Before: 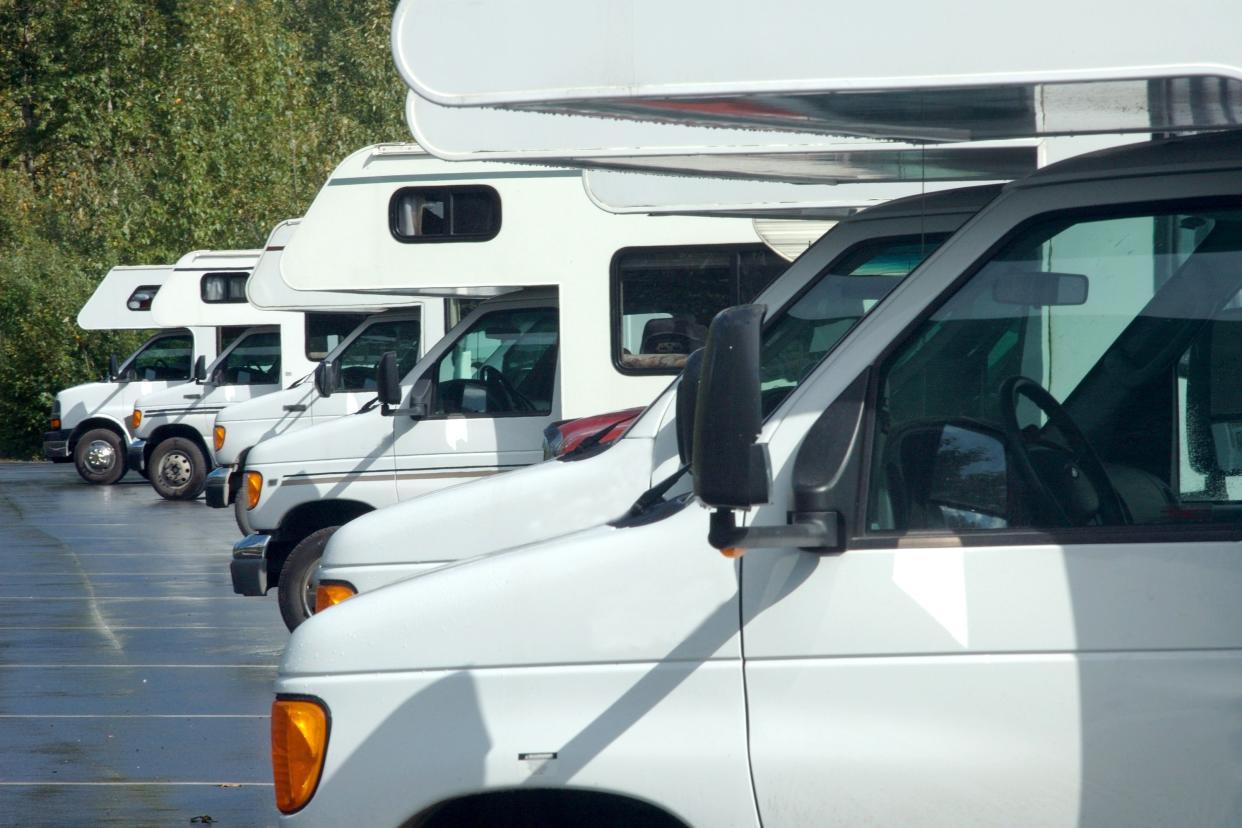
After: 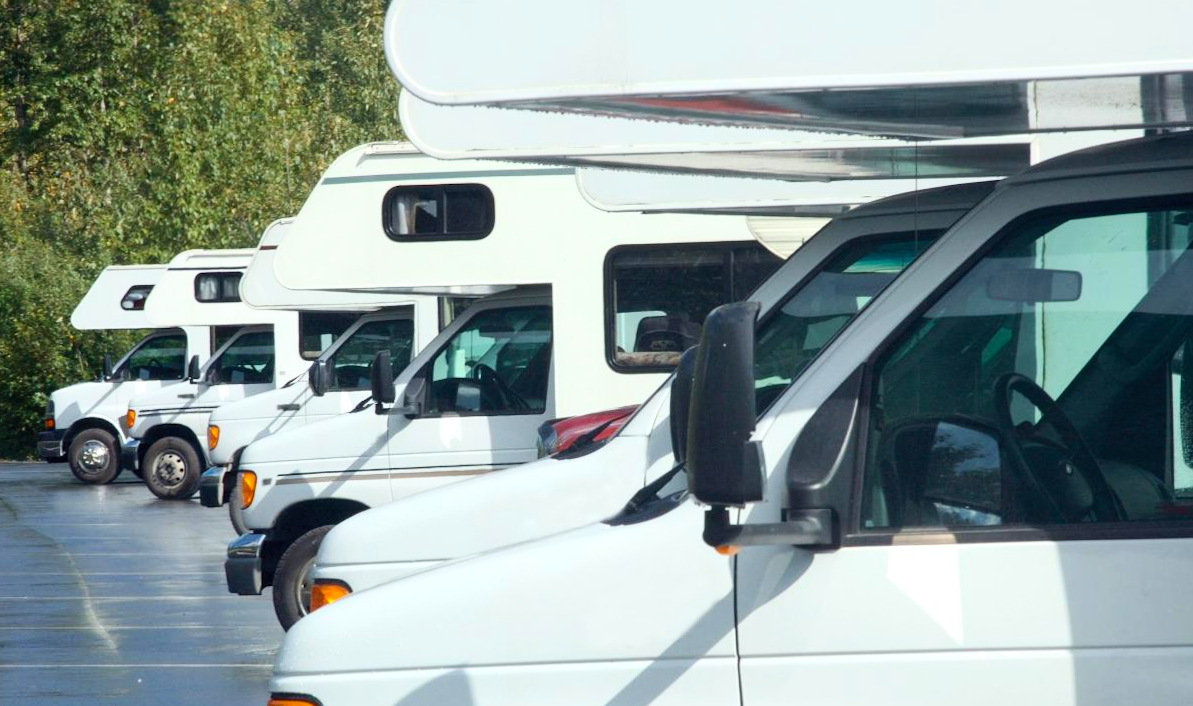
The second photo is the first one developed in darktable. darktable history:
contrast brightness saturation: contrast 0.2, brightness 0.16, saturation 0.22
crop and rotate: angle 0.2°, left 0.275%, right 3.127%, bottom 14.18%
